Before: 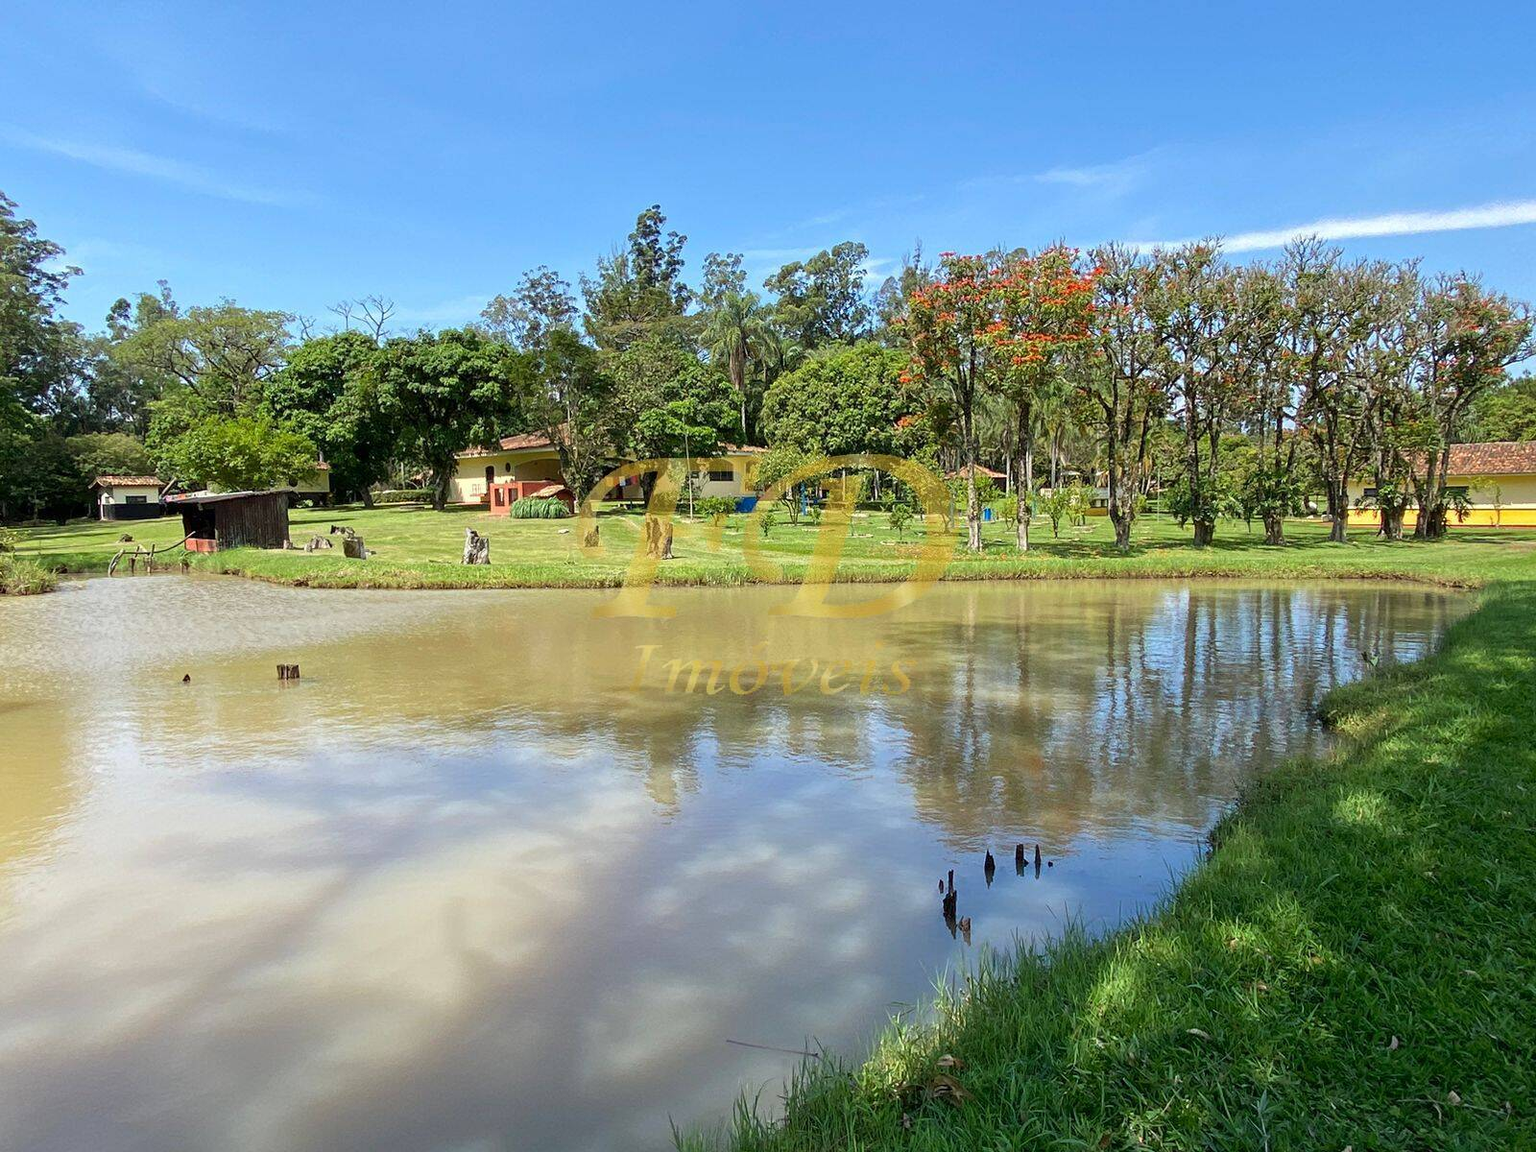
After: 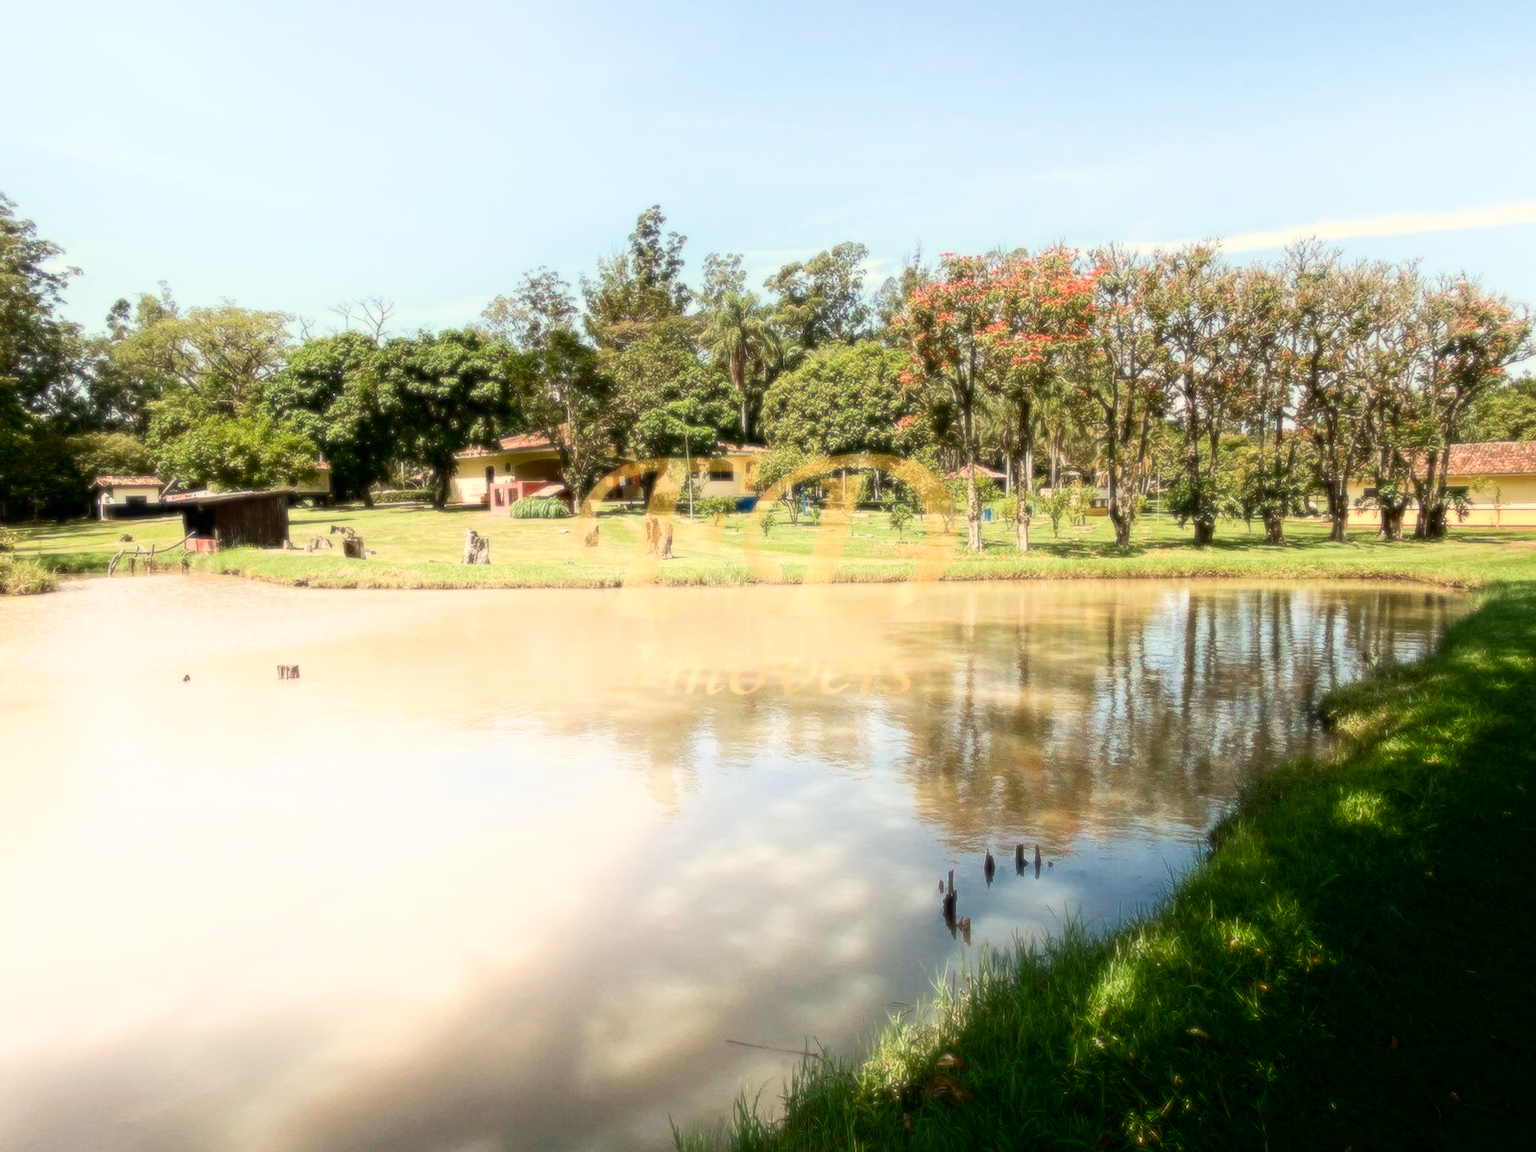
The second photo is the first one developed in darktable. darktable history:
shadows and highlights: shadows -90, highlights 90, soften with gaussian
white balance: red 1.138, green 0.996, blue 0.812
contrast brightness saturation: contrast 0.28
soften: size 8.67%, mix 49%
